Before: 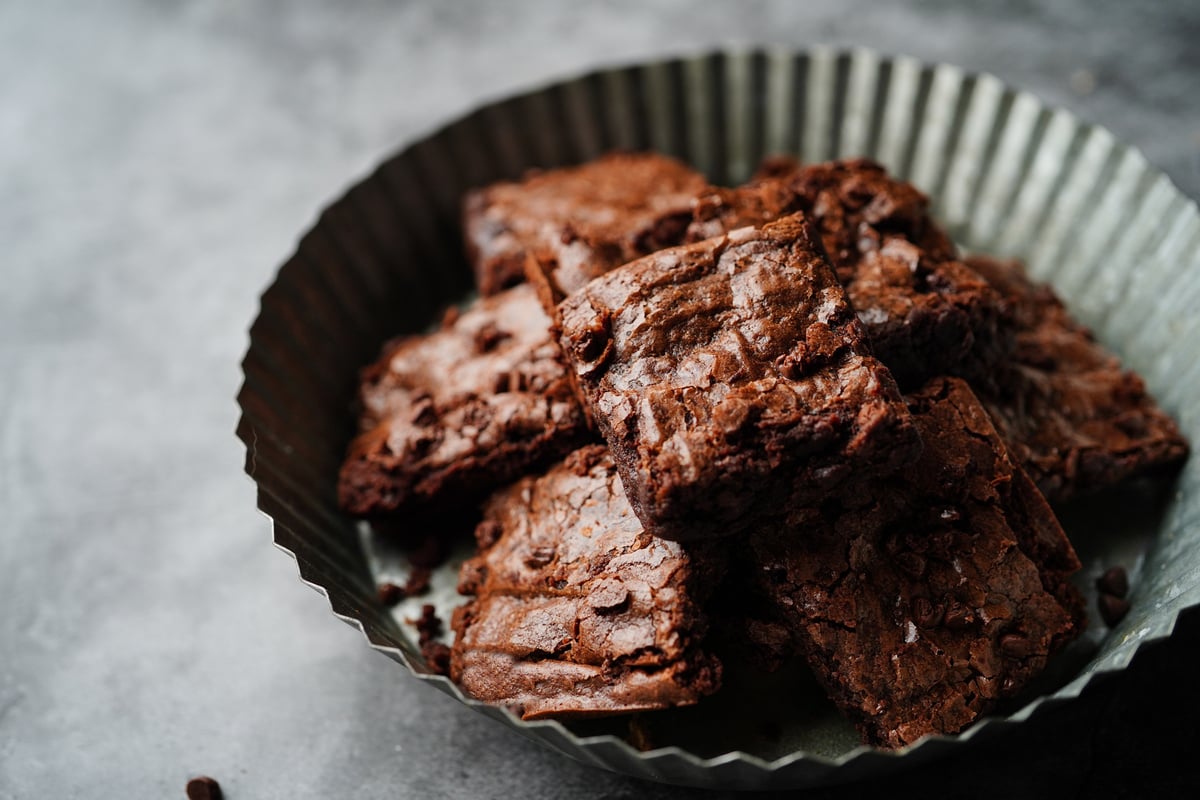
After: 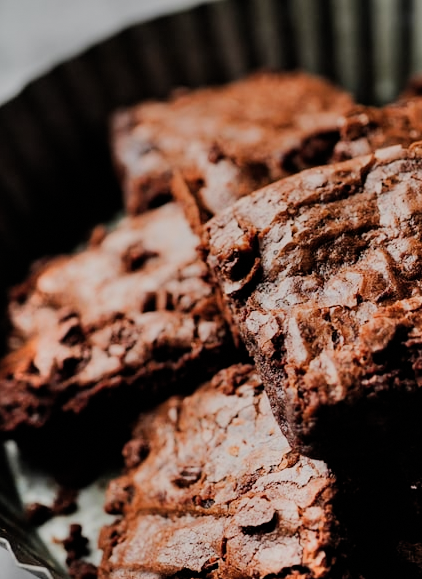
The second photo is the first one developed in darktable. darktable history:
shadows and highlights: low approximation 0.01, soften with gaussian
grain: coarseness 0.81 ISO, strength 1.34%, mid-tones bias 0%
crop and rotate: left 29.476%, top 10.214%, right 35.32%, bottom 17.333%
filmic rgb: black relative exposure -6.98 EV, white relative exposure 5.63 EV, hardness 2.86
